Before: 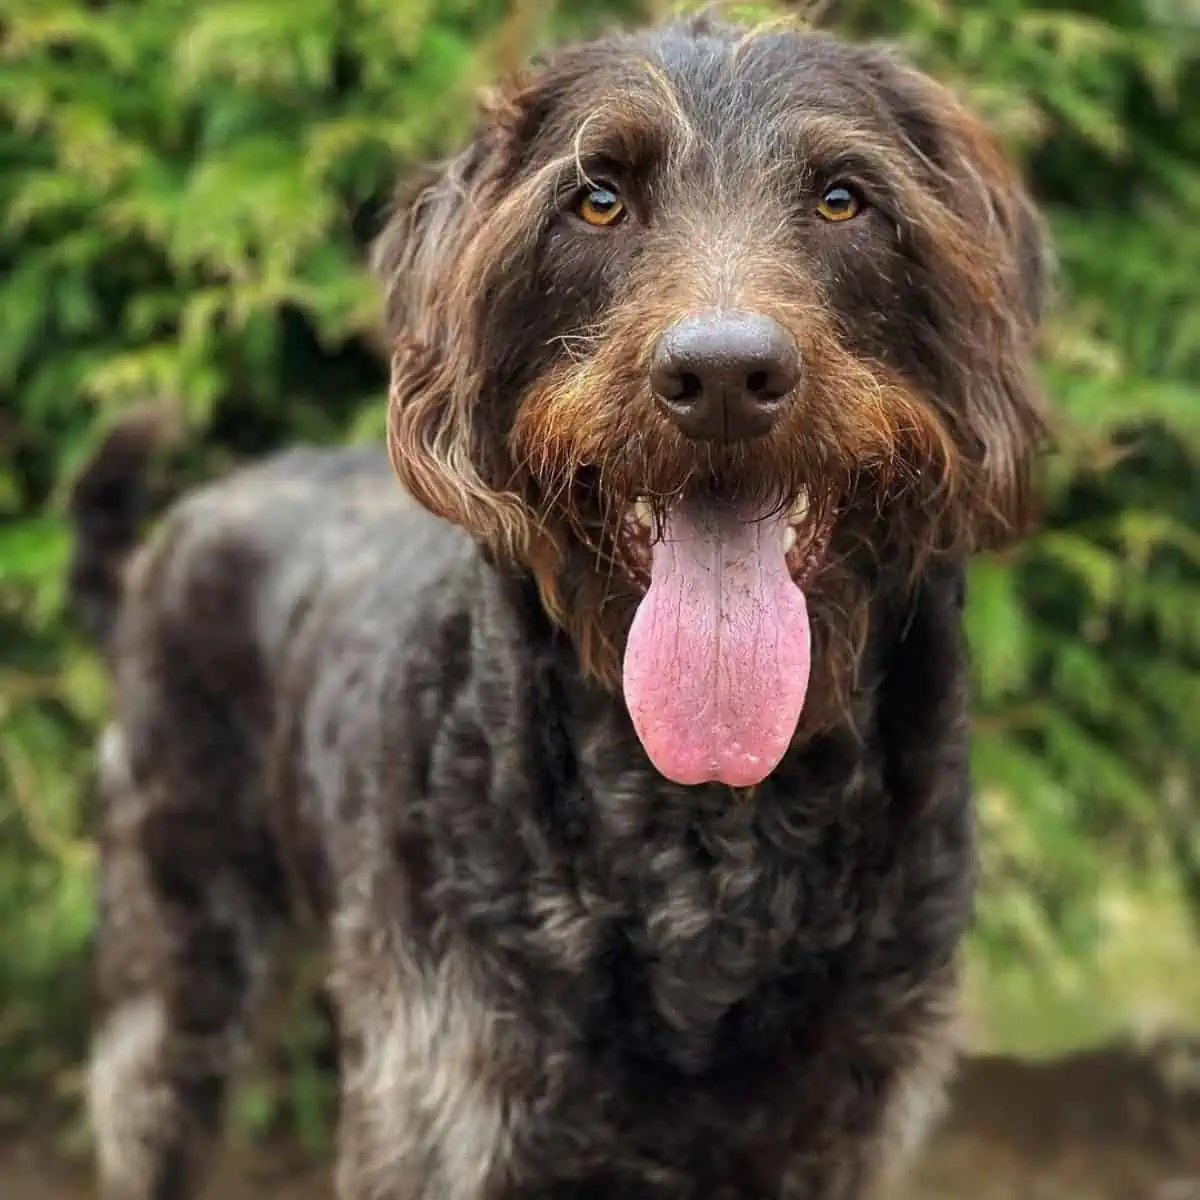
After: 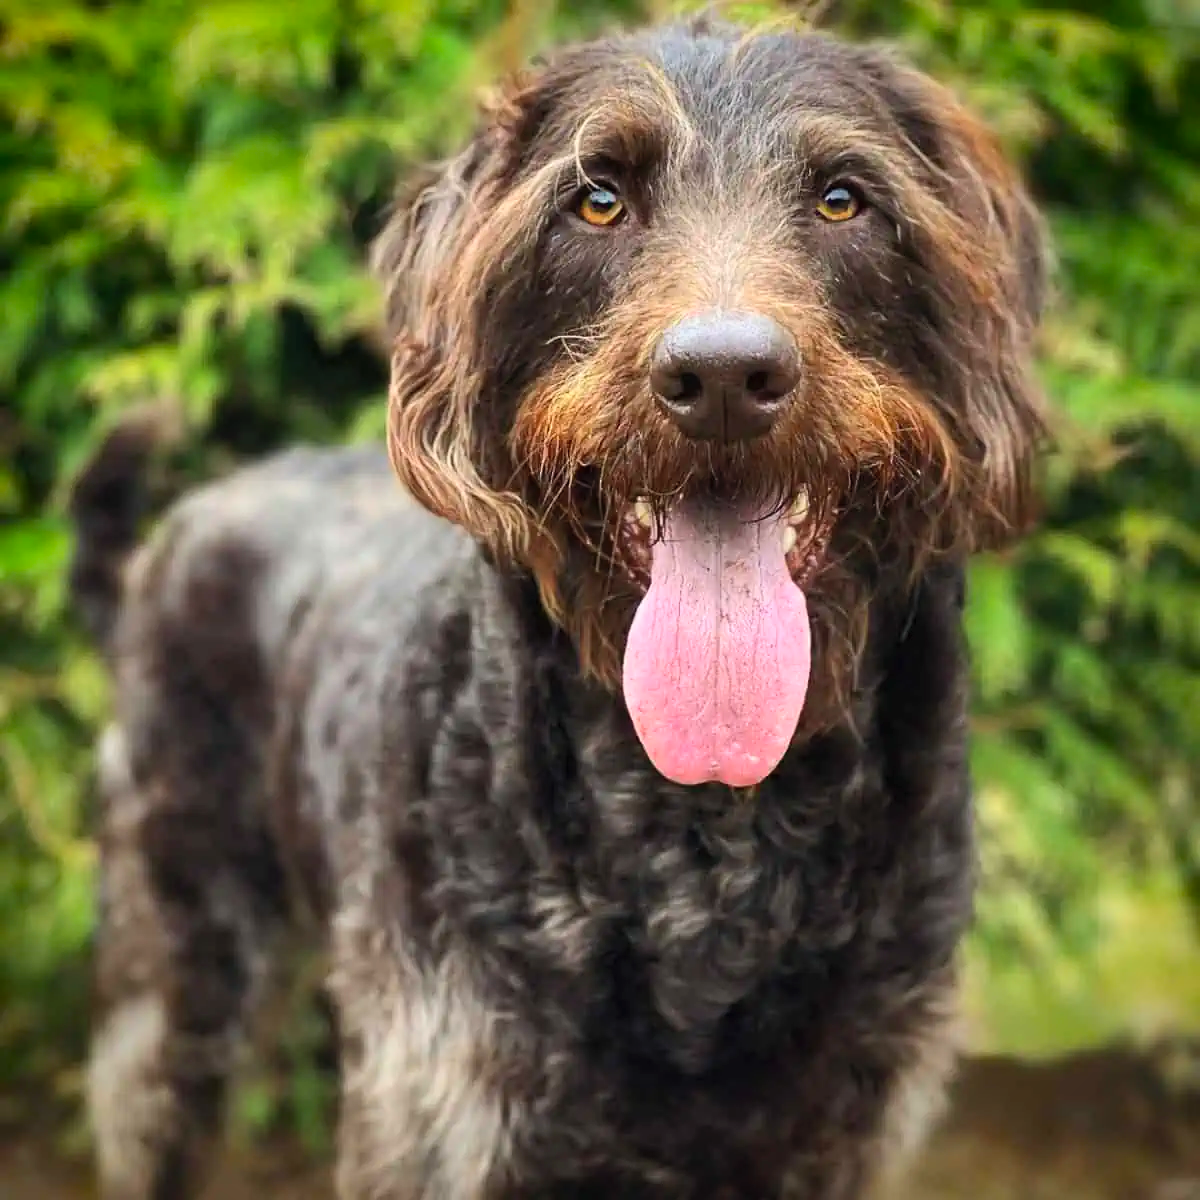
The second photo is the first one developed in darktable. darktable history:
vignetting: saturation 0.379, automatic ratio true
contrast brightness saturation: contrast 0.198, brightness 0.169, saturation 0.228
